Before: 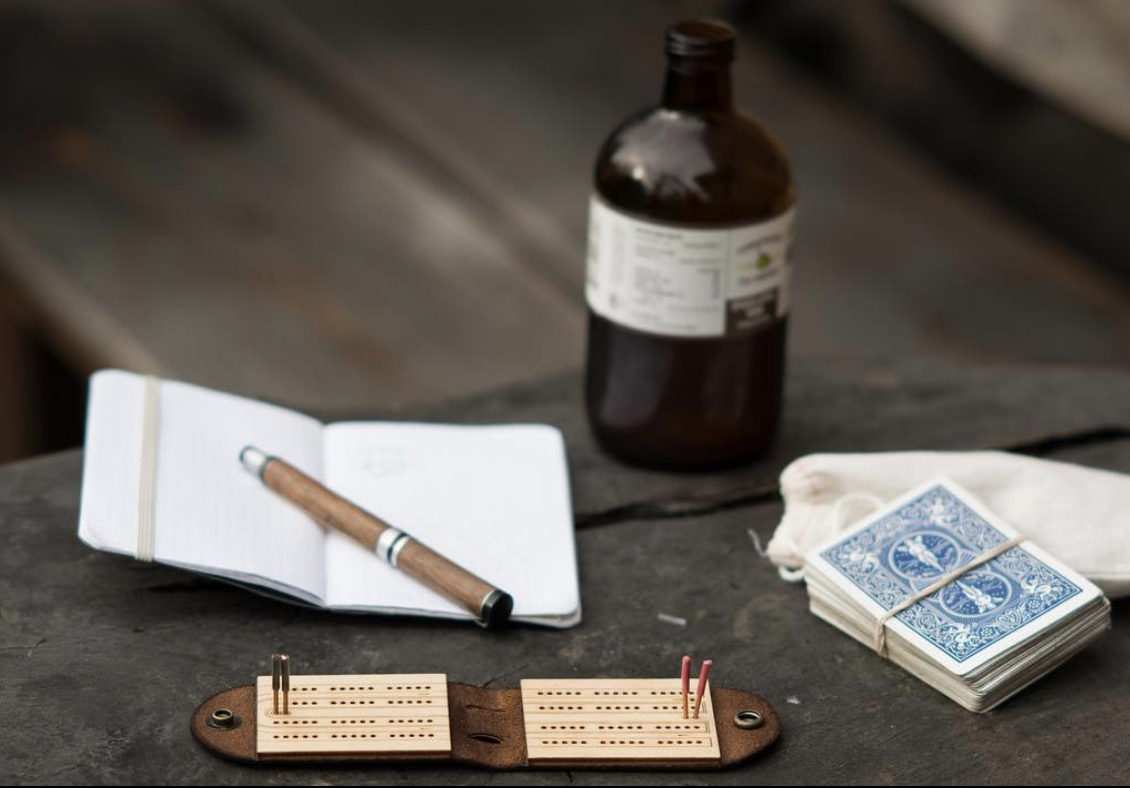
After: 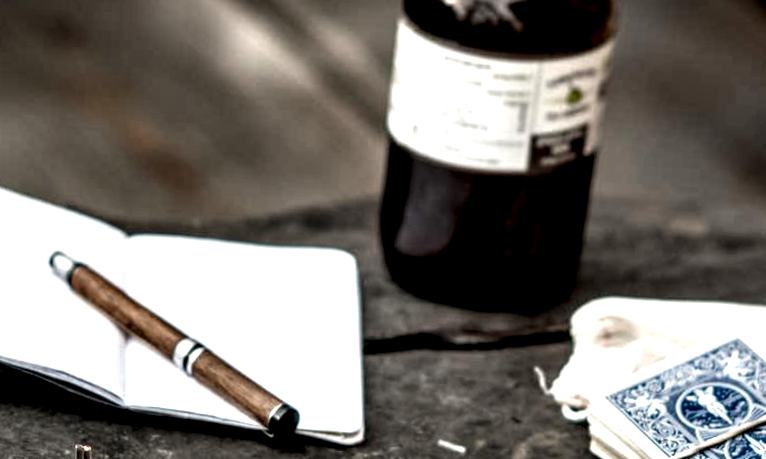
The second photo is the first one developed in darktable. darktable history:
local contrast: highlights 115%, shadows 42%, detail 293%
rotate and perspective: rotation 0.062°, lens shift (vertical) 0.115, lens shift (horizontal) -0.133, crop left 0.047, crop right 0.94, crop top 0.061, crop bottom 0.94
crop and rotate: angle -3.37°, left 9.79%, top 20.73%, right 12.42%, bottom 11.82%
